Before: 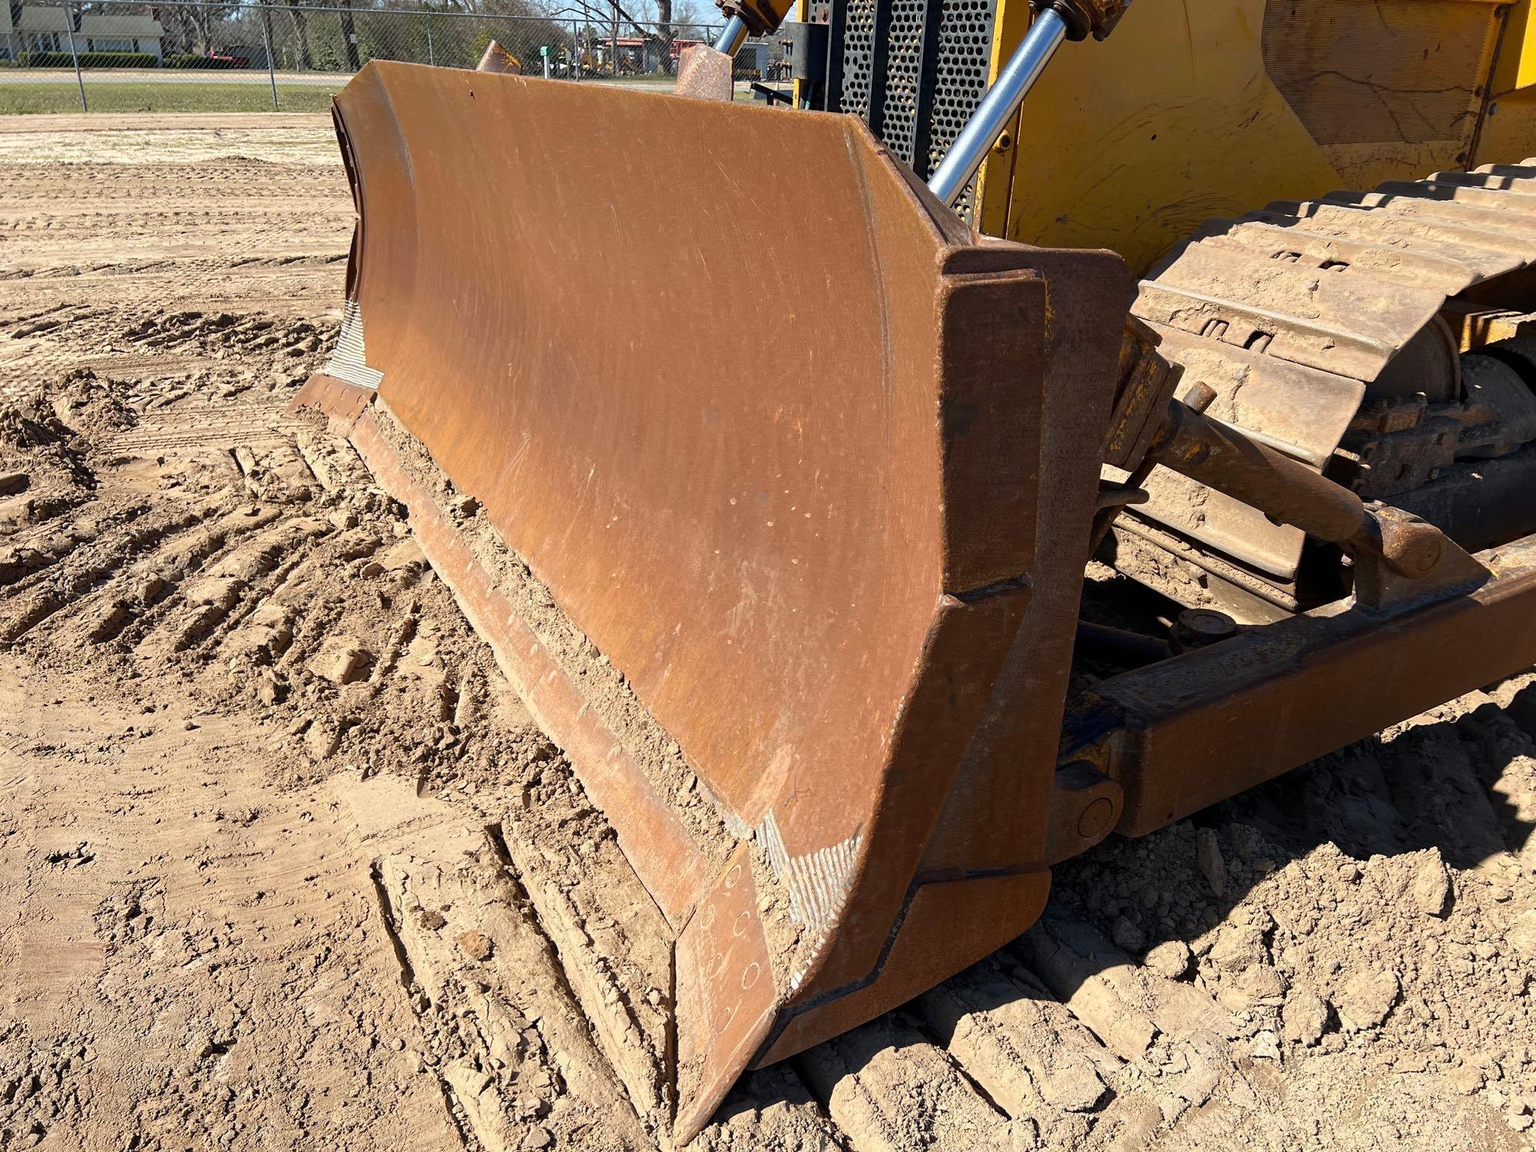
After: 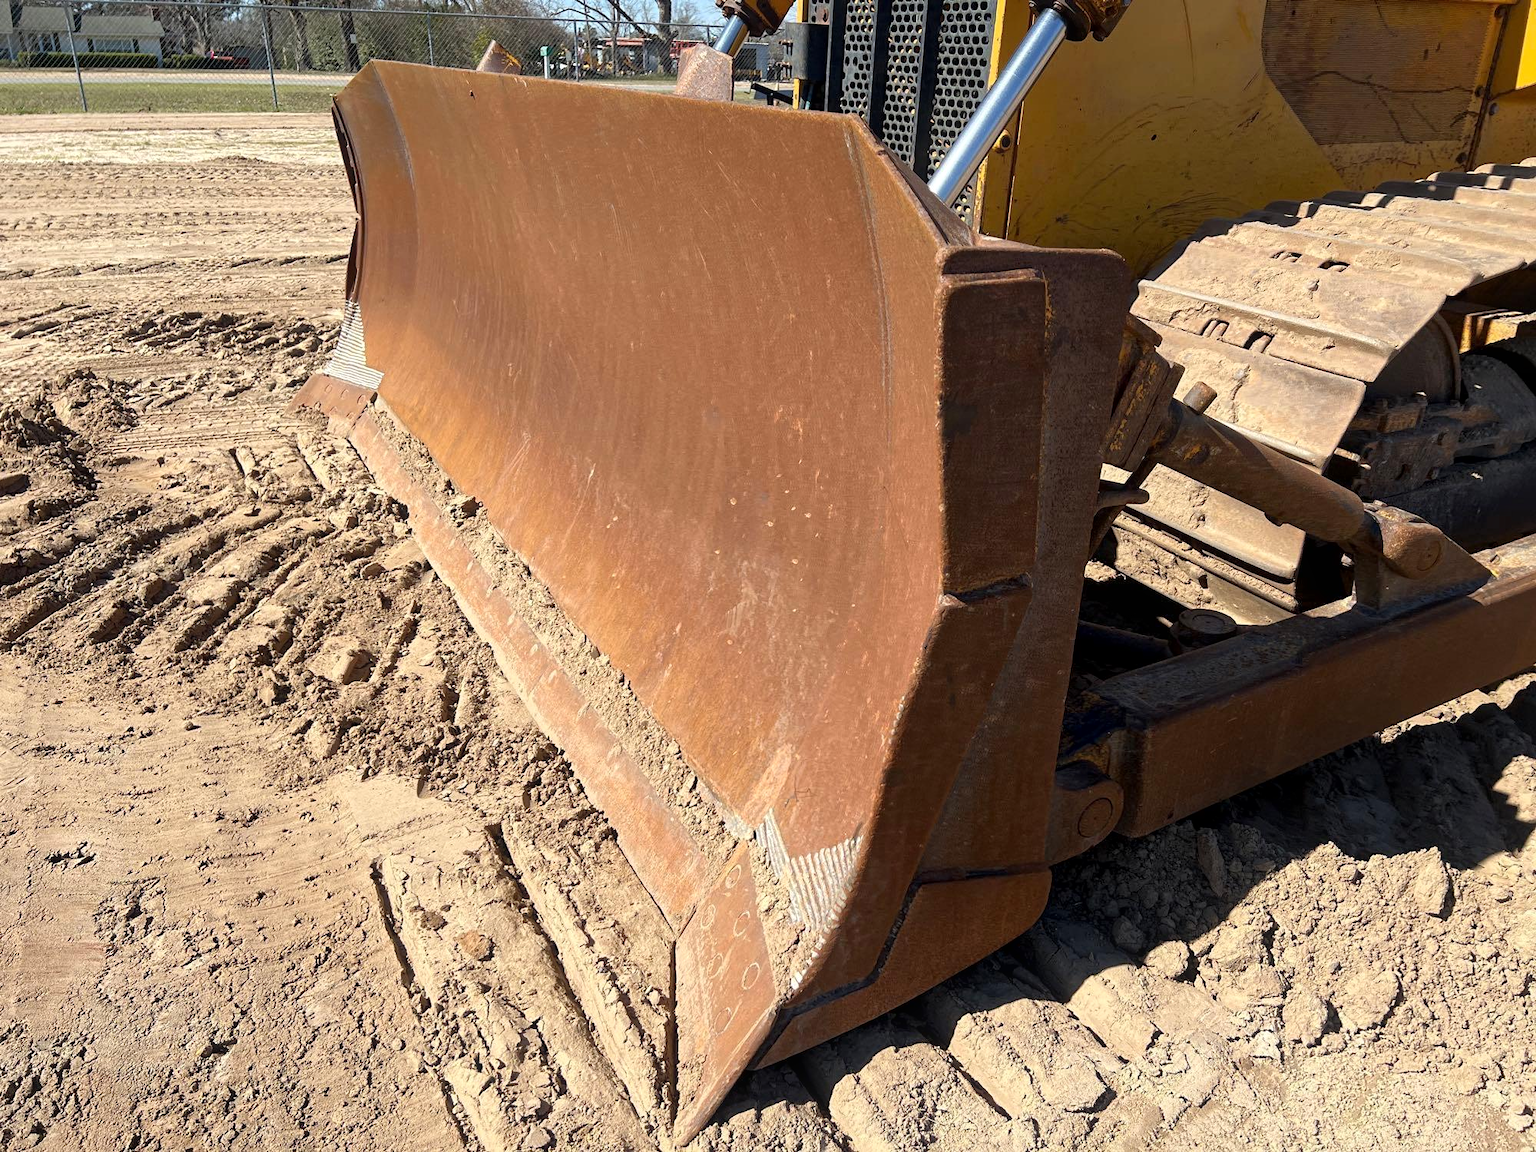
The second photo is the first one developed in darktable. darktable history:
bloom: size 9%, threshold 100%, strength 7%
local contrast: mode bilateral grid, contrast 20, coarseness 50, detail 120%, midtone range 0.2
tone equalizer: on, module defaults
